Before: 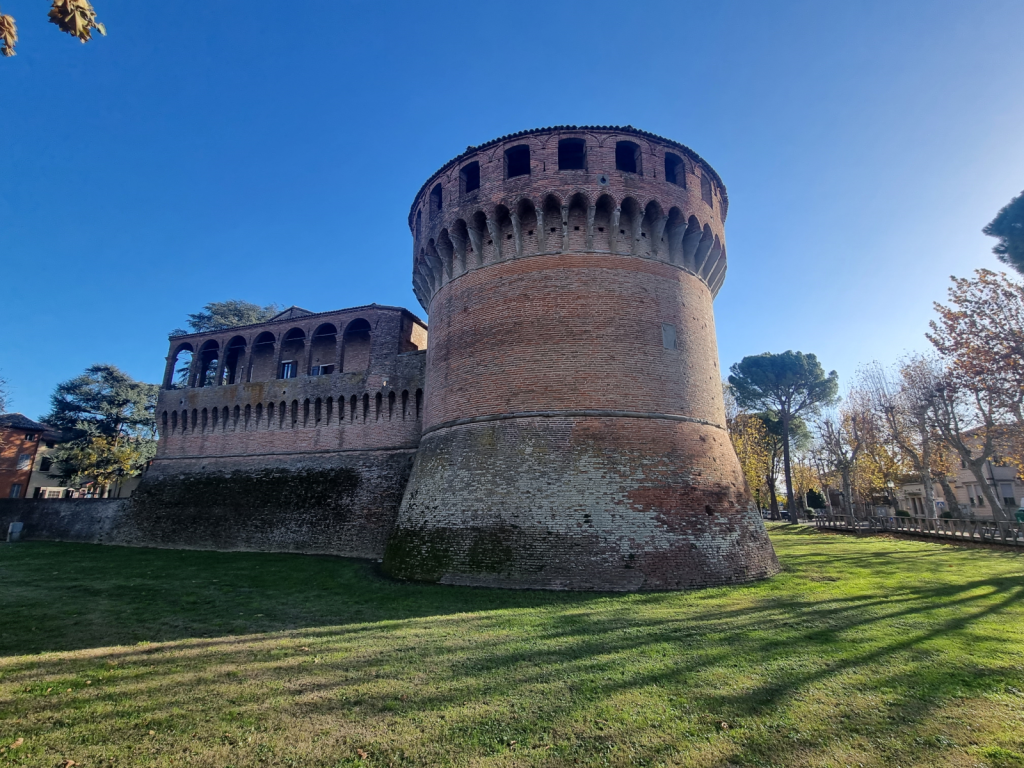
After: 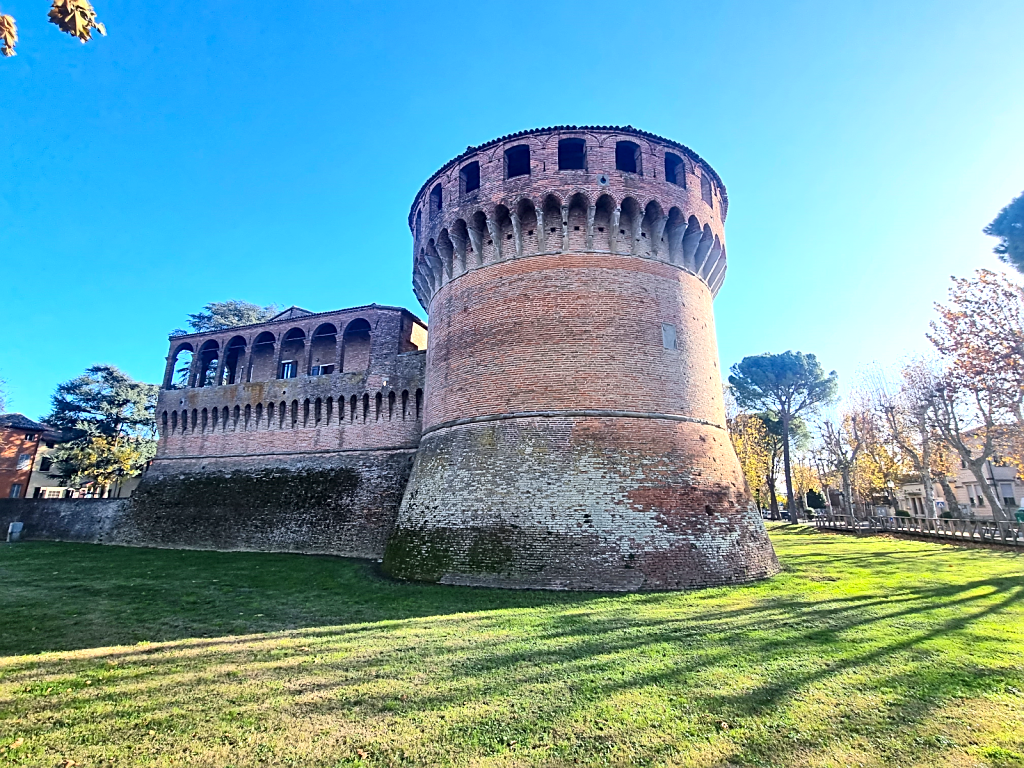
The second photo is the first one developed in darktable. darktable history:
sharpen: on, module defaults
exposure: black level correction 0, exposure 0.854 EV, compensate highlight preservation false
contrast brightness saturation: contrast 0.202, brightness 0.161, saturation 0.221
